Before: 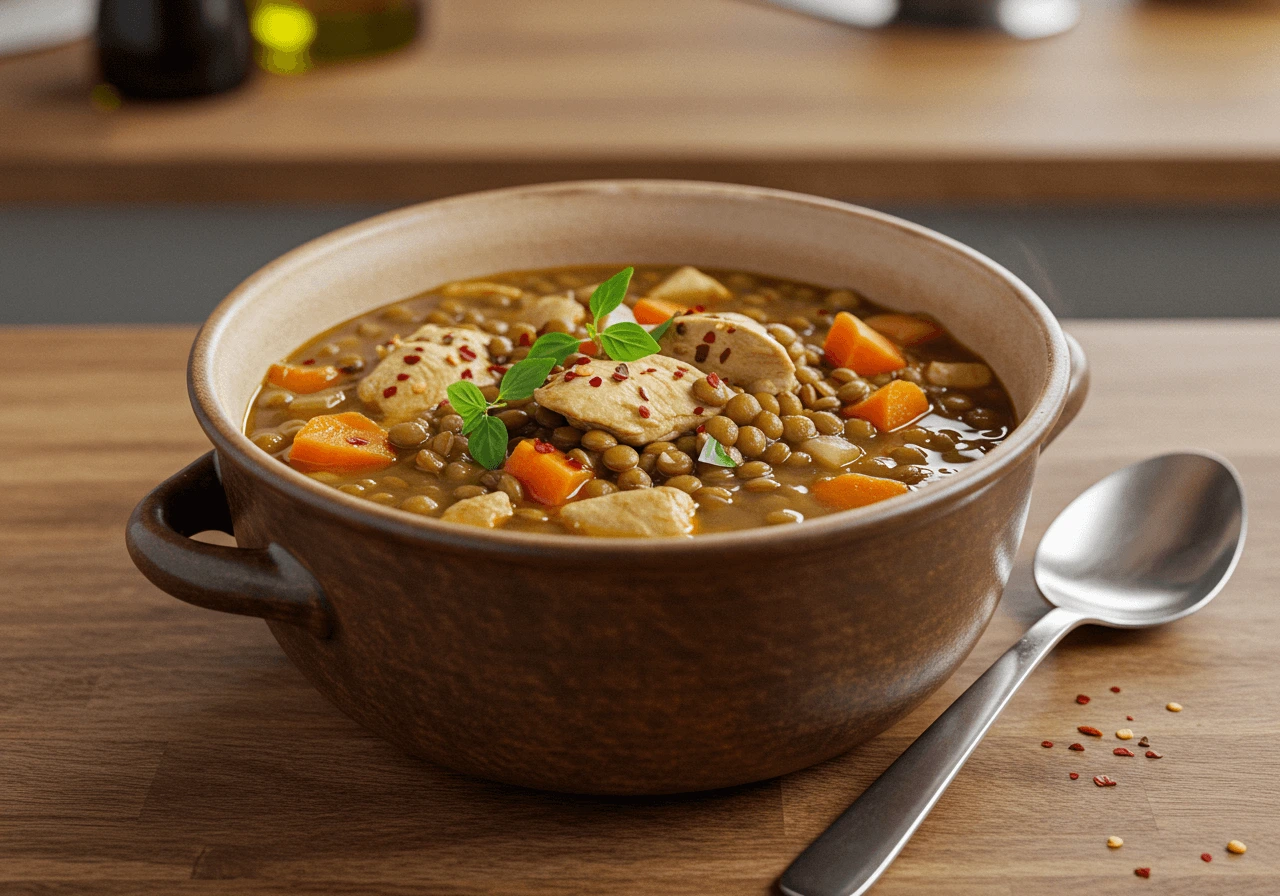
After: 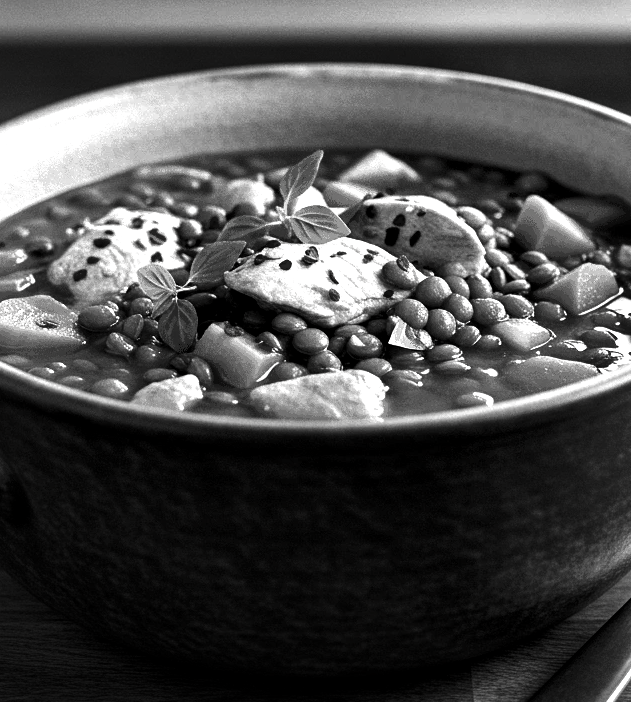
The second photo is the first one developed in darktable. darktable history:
local contrast: mode bilateral grid, contrast 24, coarseness 61, detail 151%, midtone range 0.2
crop and rotate: angle 0.022°, left 24.233%, top 13.141%, right 26.423%, bottom 8.39%
exposure: black level correction 0, exposure 1.025 EV, compensate highlight preservation false
contrast brightness saturation: contrast -0.029, brightness -0.601, saturation -0.997
